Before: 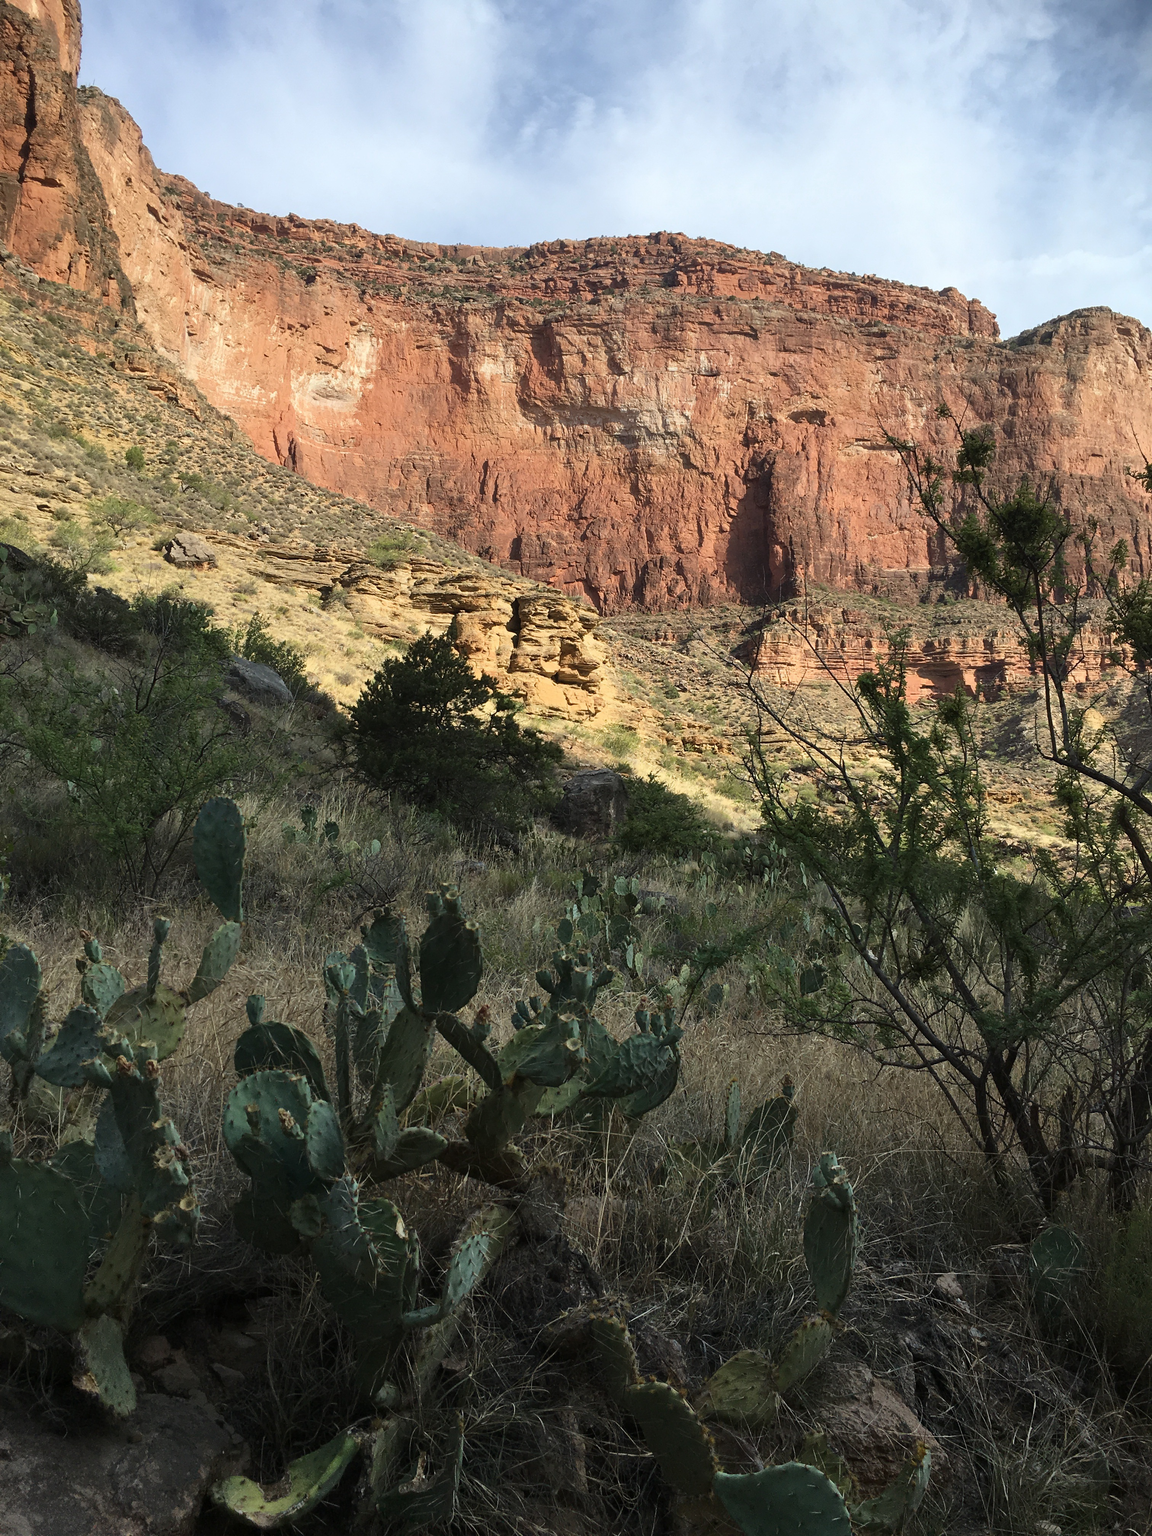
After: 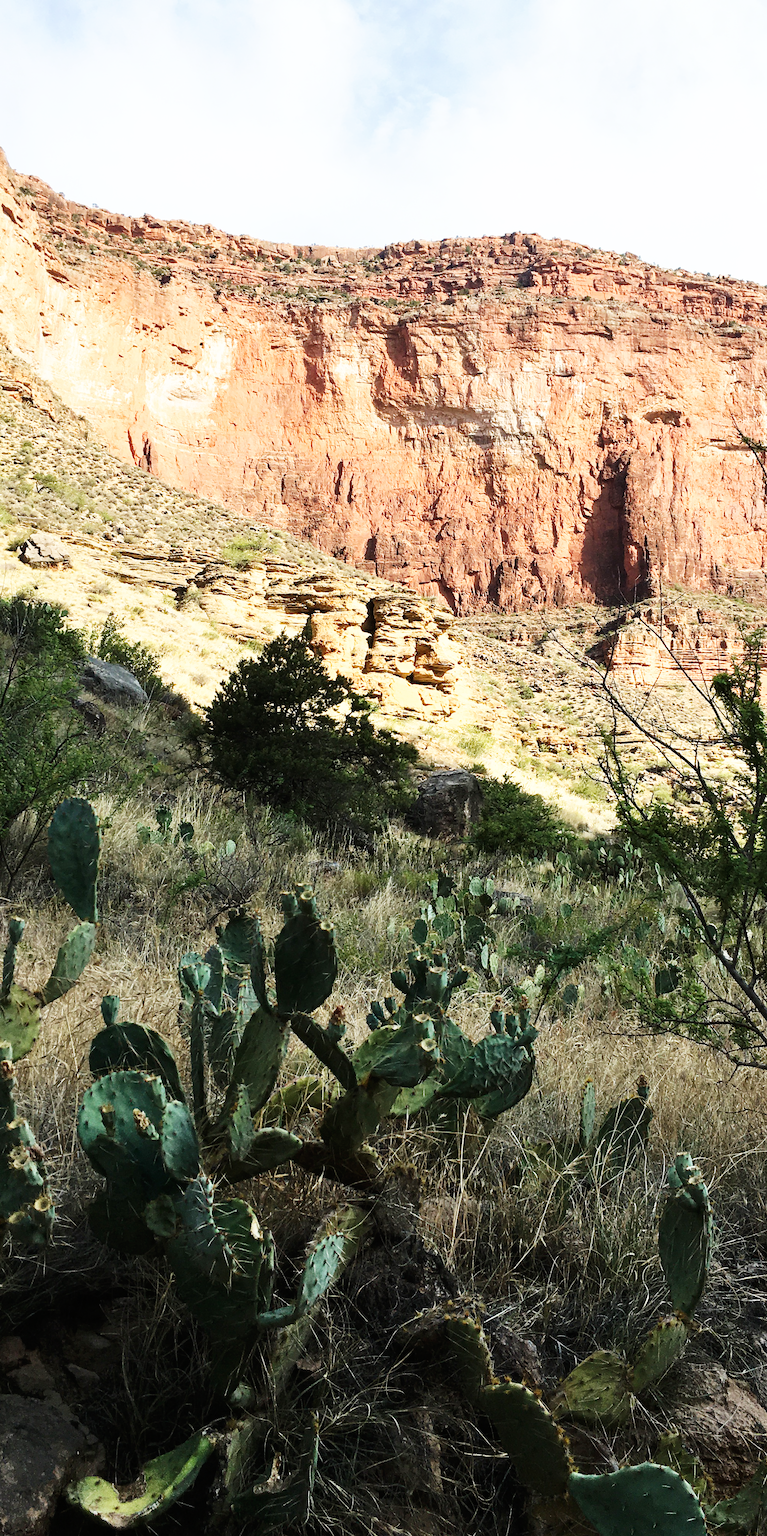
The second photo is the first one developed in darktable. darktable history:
base curve: curves: ch0 [(0, 0) (0.007, 0.004) (0.027, 0.03) (0.046, 0.07) (0.207, 0.54) (0.442, 0.872) (0.673, 0.972) (1, 1)], preserve colors none
crop and rotate: left 12.648%, right 20.685%
